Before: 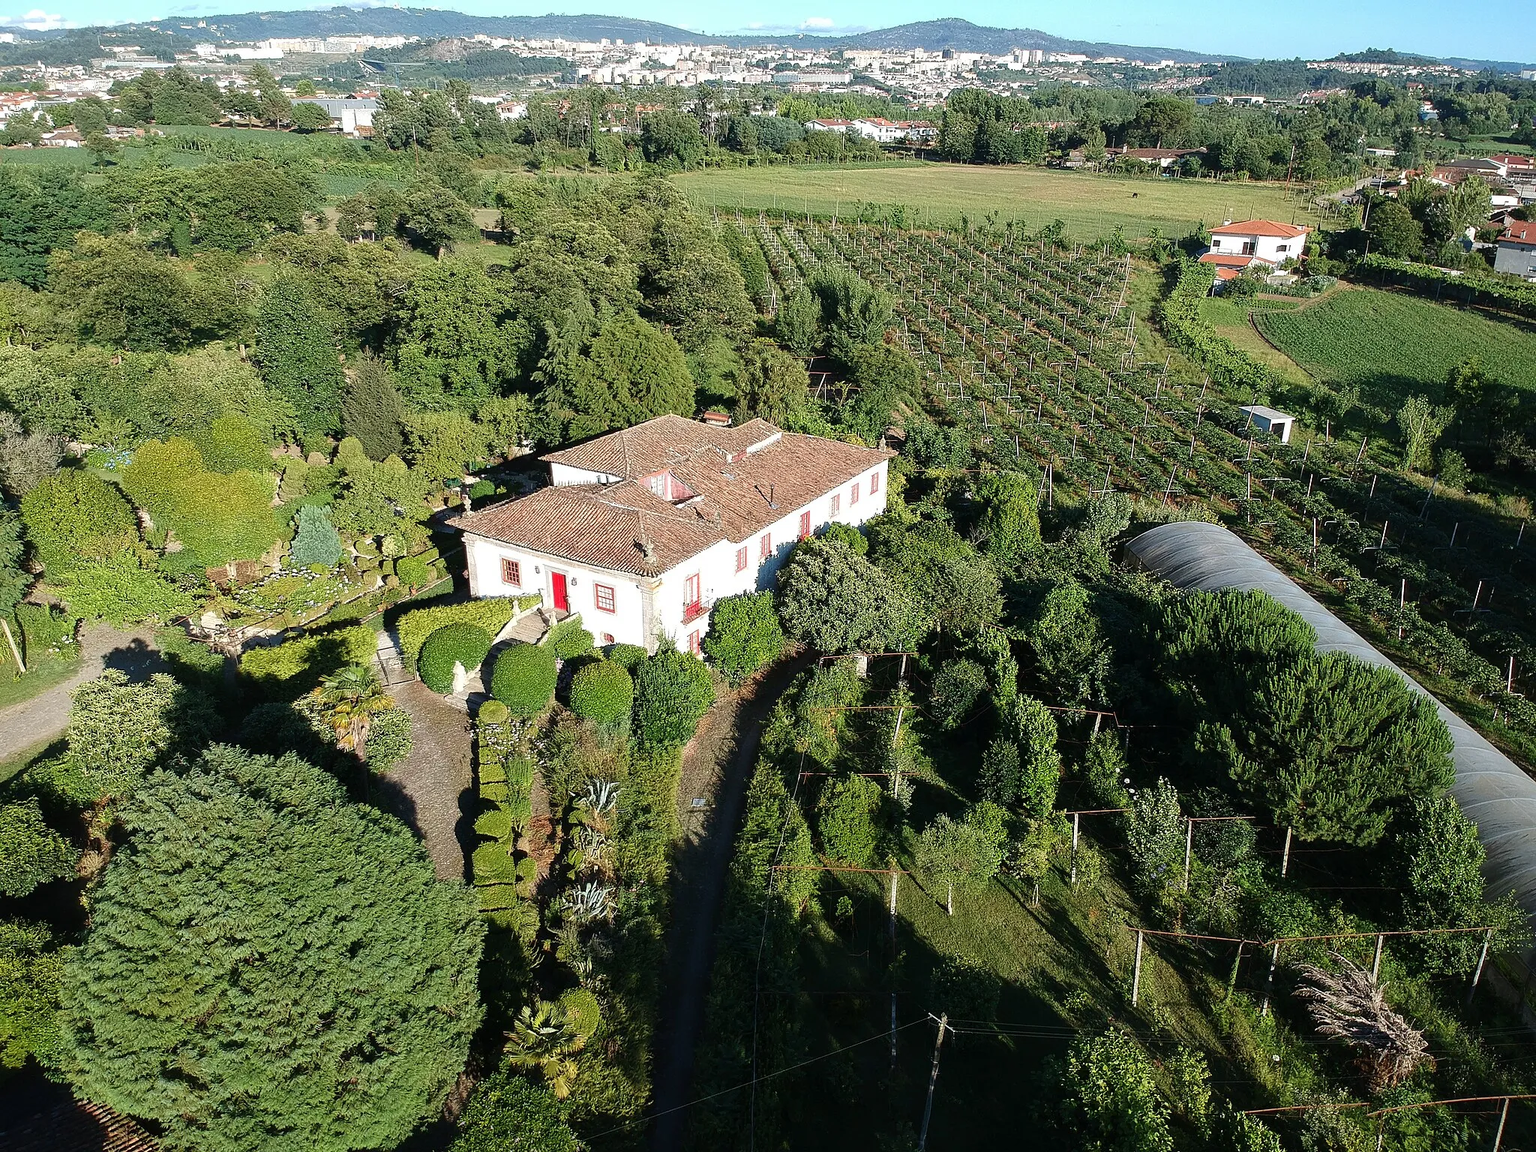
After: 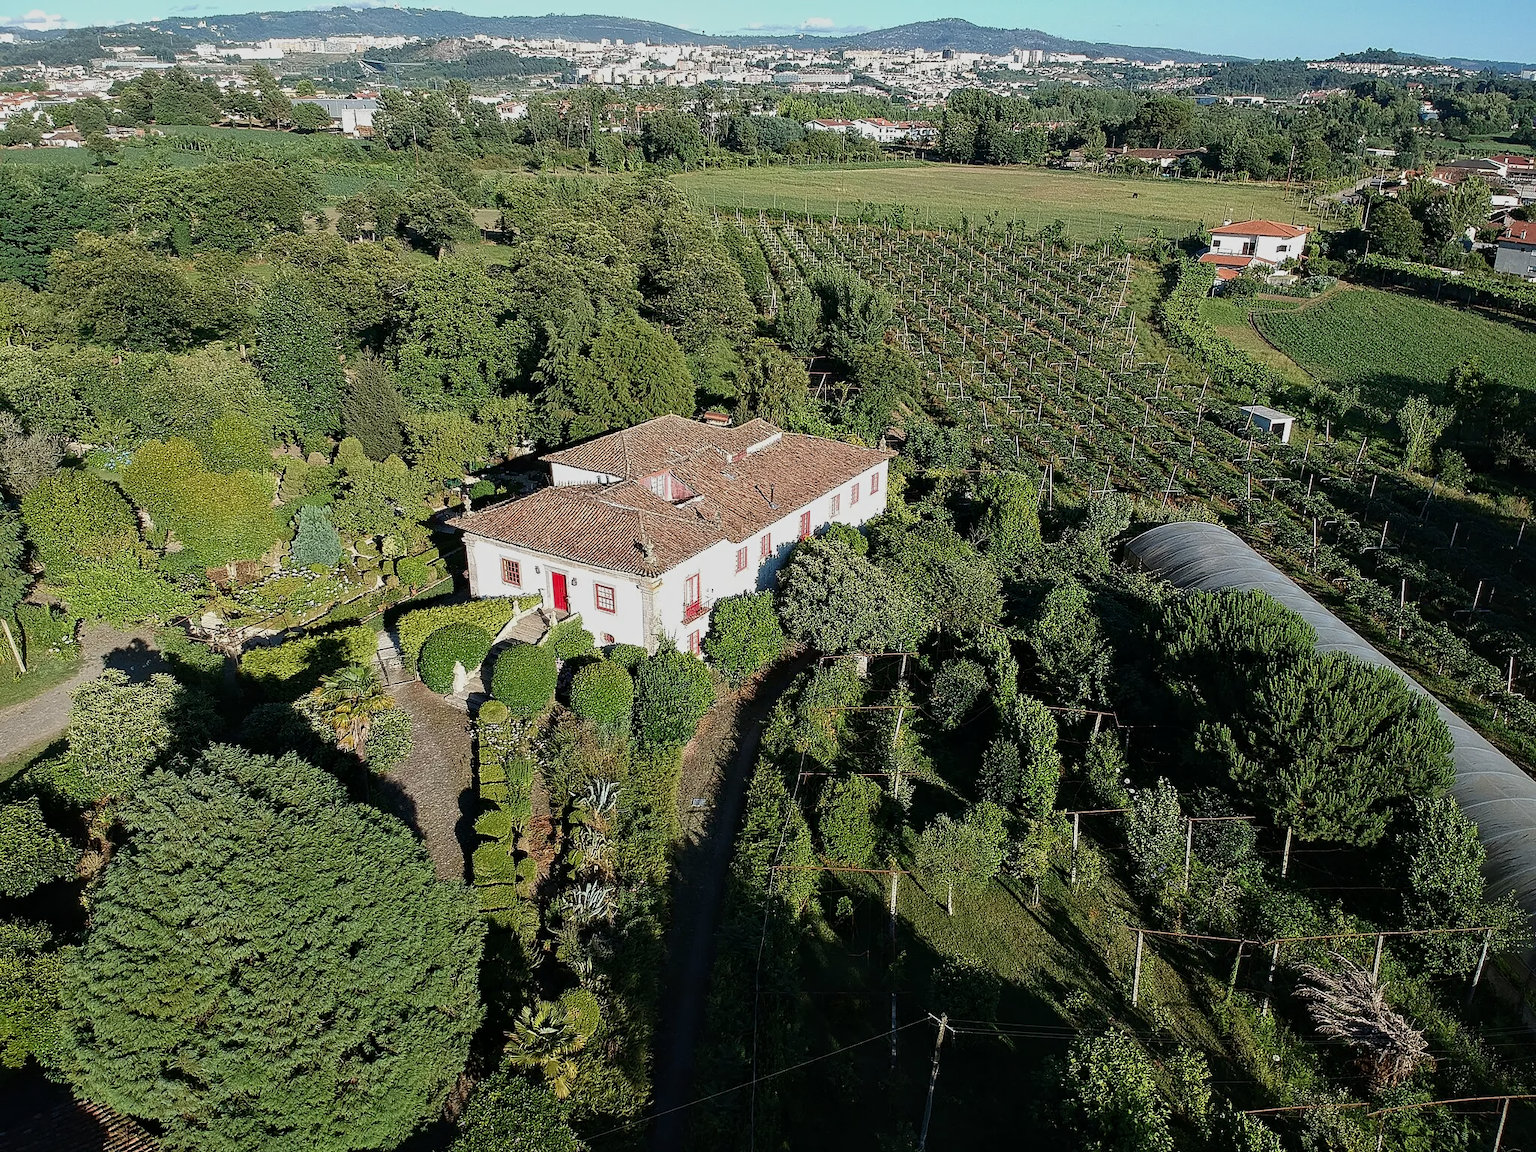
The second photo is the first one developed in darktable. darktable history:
exposure: exposure -0.485 EV, compensate exposure bias true, compensate highlight preservation false
contrast equalizer: y [[0.502, 0.505, 0.512, 0.529, 0.564, 0.588], [0.5 ×6], [0.502, 0.505, 0.512, 0.529, 0.564, 0.588], [0, 0.001, 0.001, 0.004, 0.008, 0.011], [0, 0.001, 0.001, 0.004, 0.008, 0.011]]
